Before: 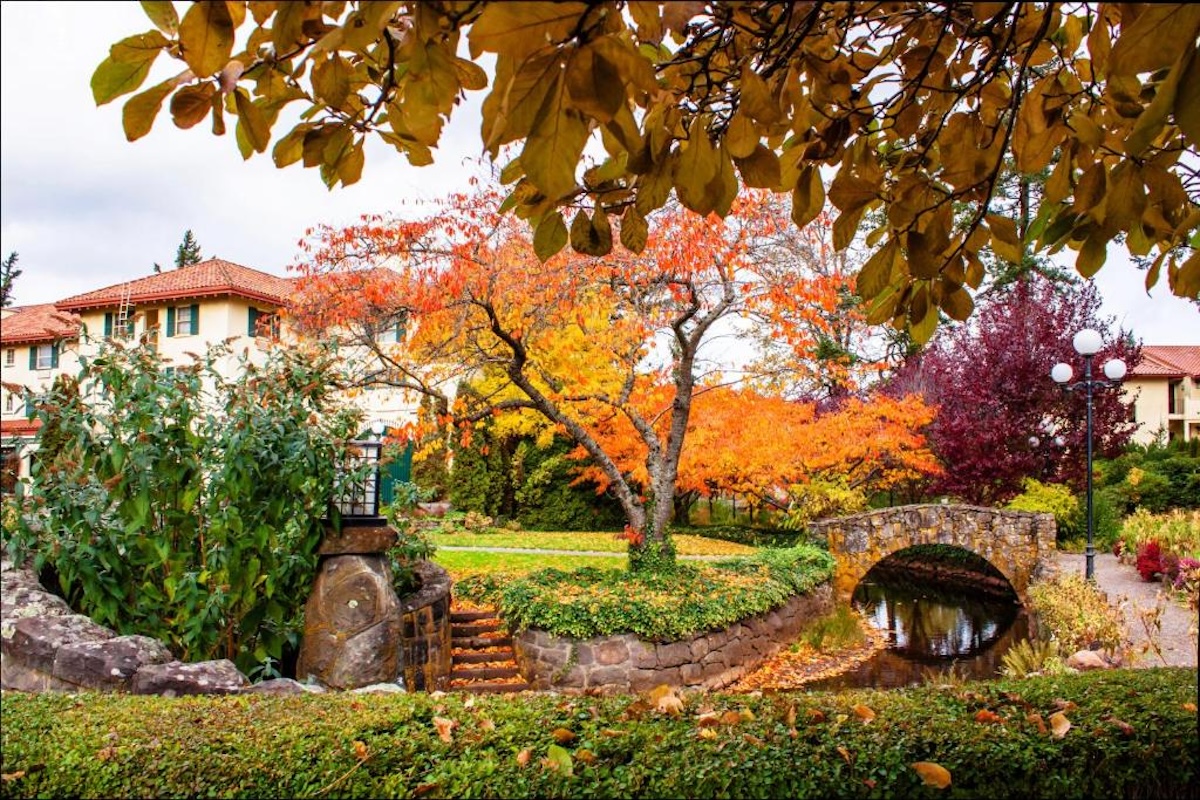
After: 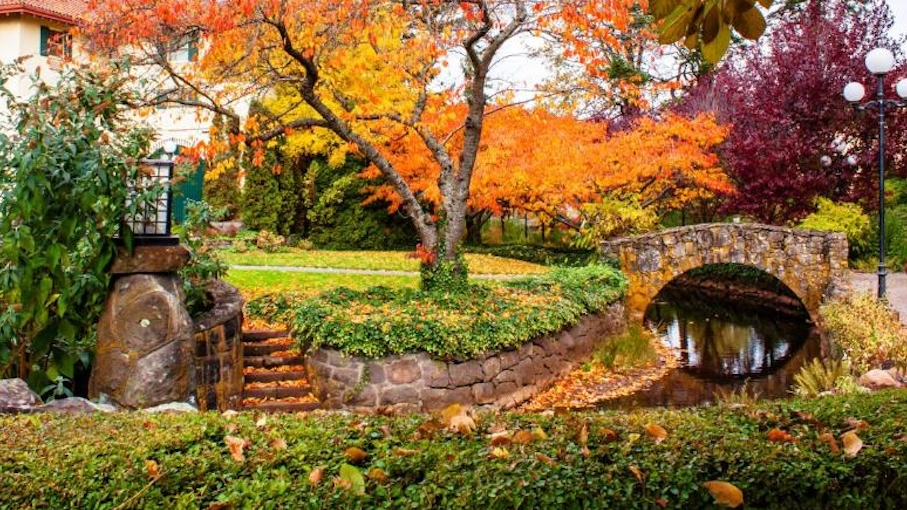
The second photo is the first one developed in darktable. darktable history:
crop and rotate: left 17.34%, top 35.246%, right 7%, bottom 0.957%
